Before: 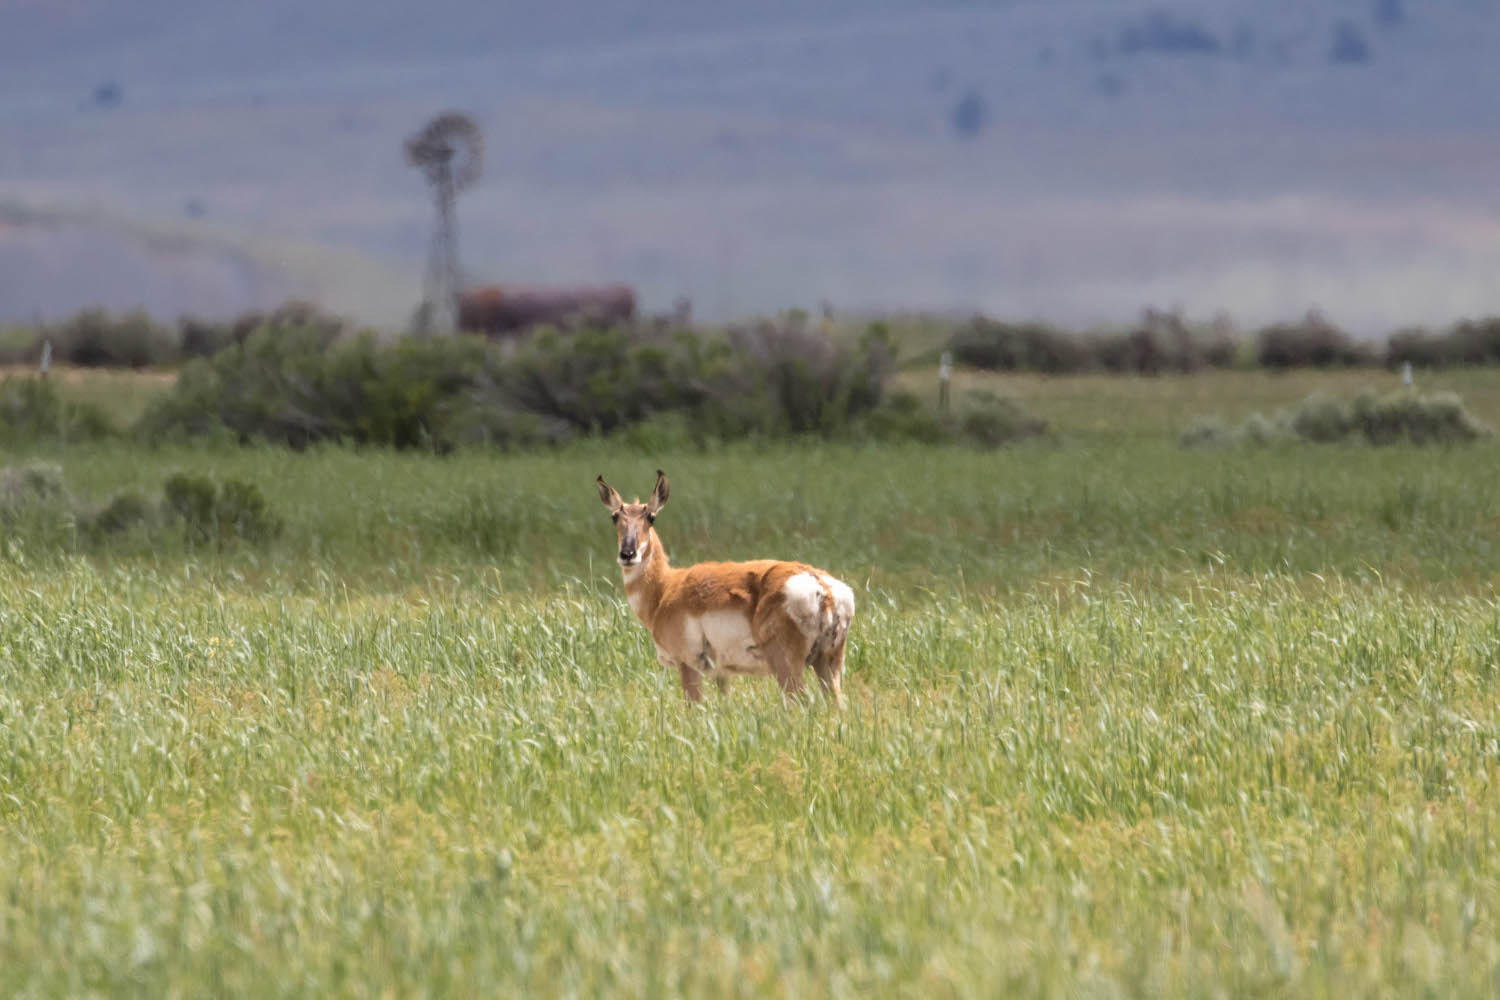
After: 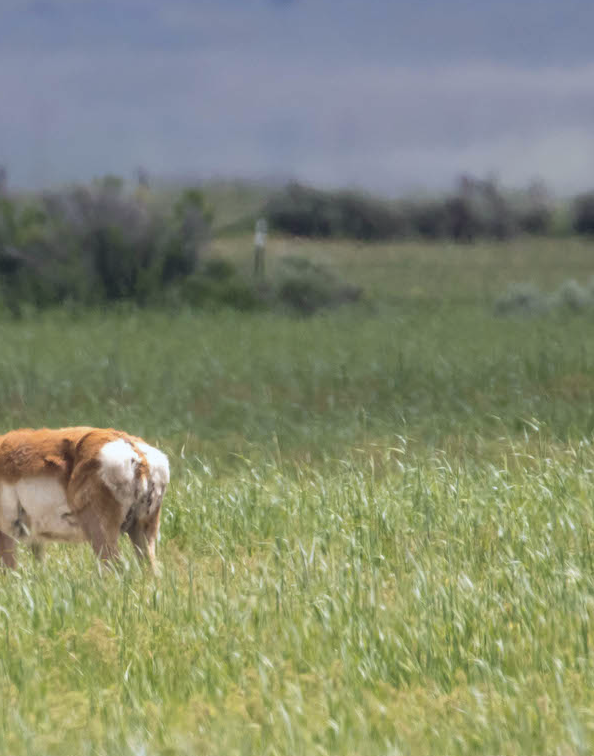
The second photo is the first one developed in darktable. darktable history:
white balance: red 0.925, blue 1.046
color balance rgb: shadows lift › hue 87.51°, highlights gain › chroma 1.62%, highlights gain › hue 55.1°, global offset › chroma 0.1%, global offset › hue 253.66°, linear chroma grading › global chroma 0.5%
crop: left 45.721%, top 13.393%, right 14.118%, bottom 10.01%
